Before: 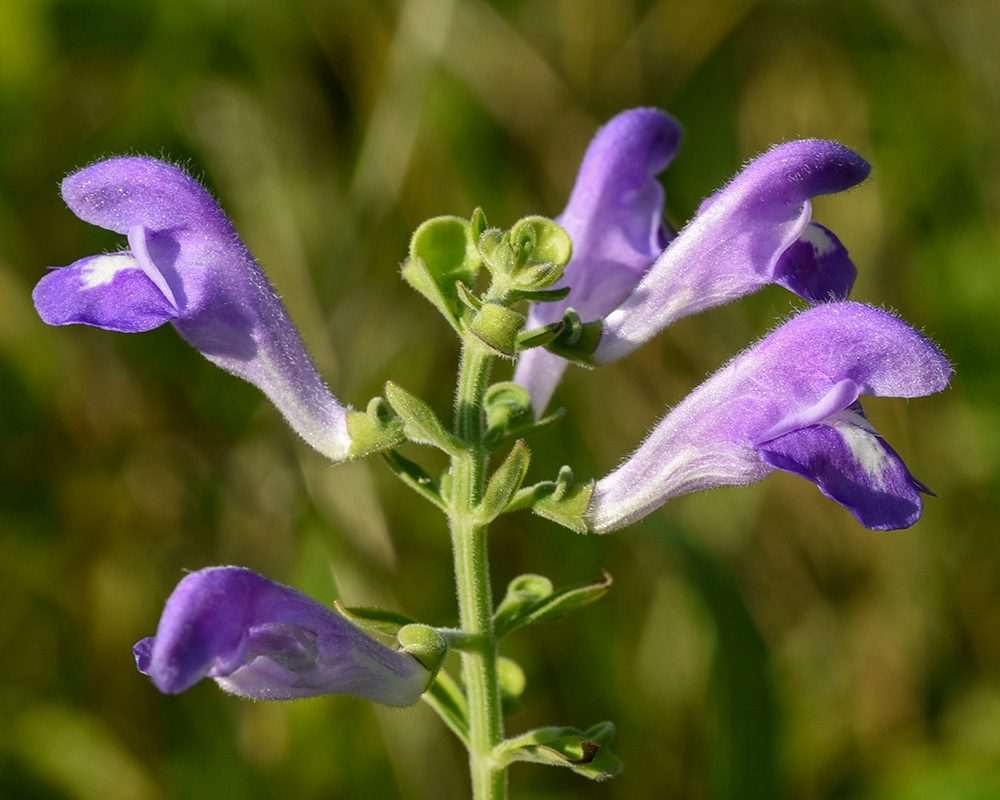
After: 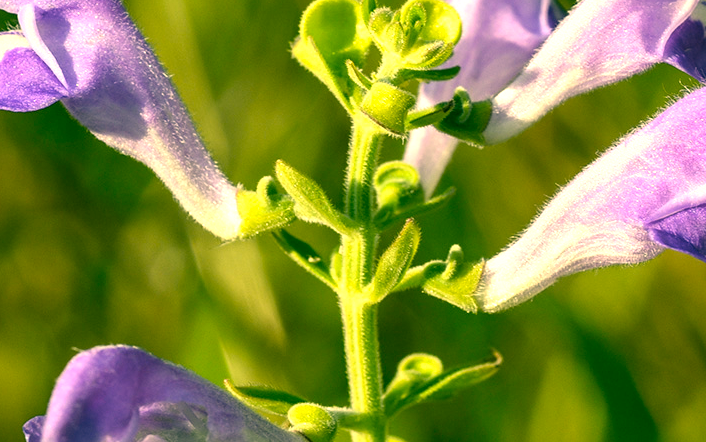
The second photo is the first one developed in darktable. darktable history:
contrast brightness saturation: saturation -0.062
exposure: black level correction 0, exposure 0.889 EV, compensate highlight preservation false
crop: left 11.088%, top 27.632%, right 18.25%, bottom 17.063%
color correction: highlights a* 5.64, highlights b* 32.88, shadows a* -26.04, shadows b* 3.78
